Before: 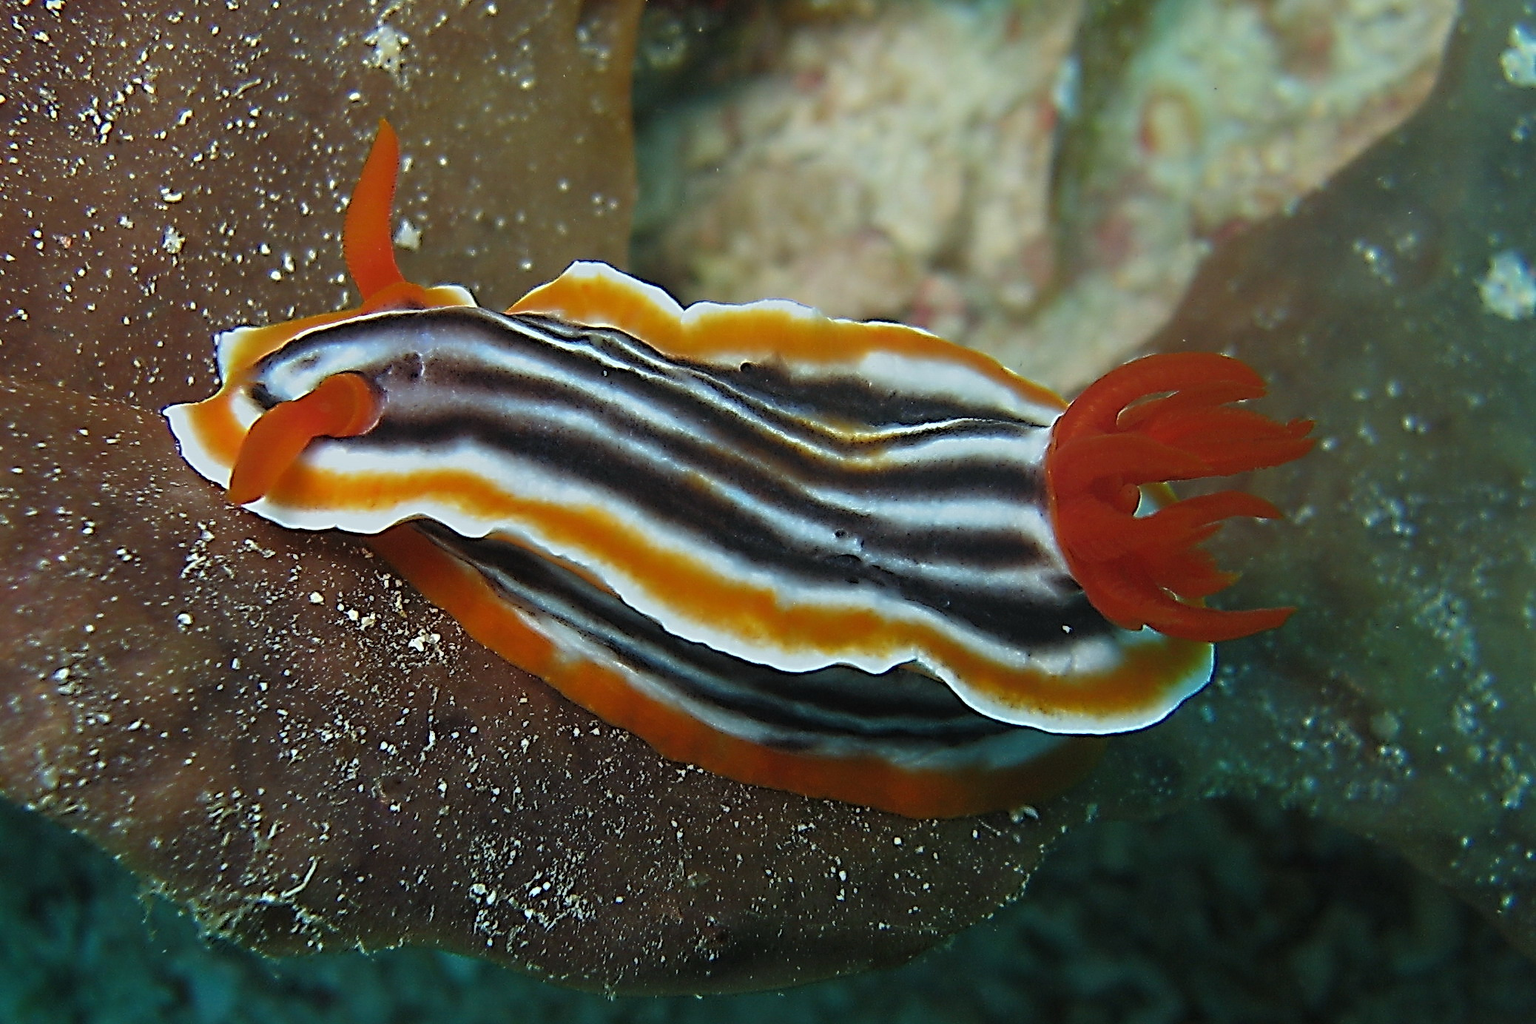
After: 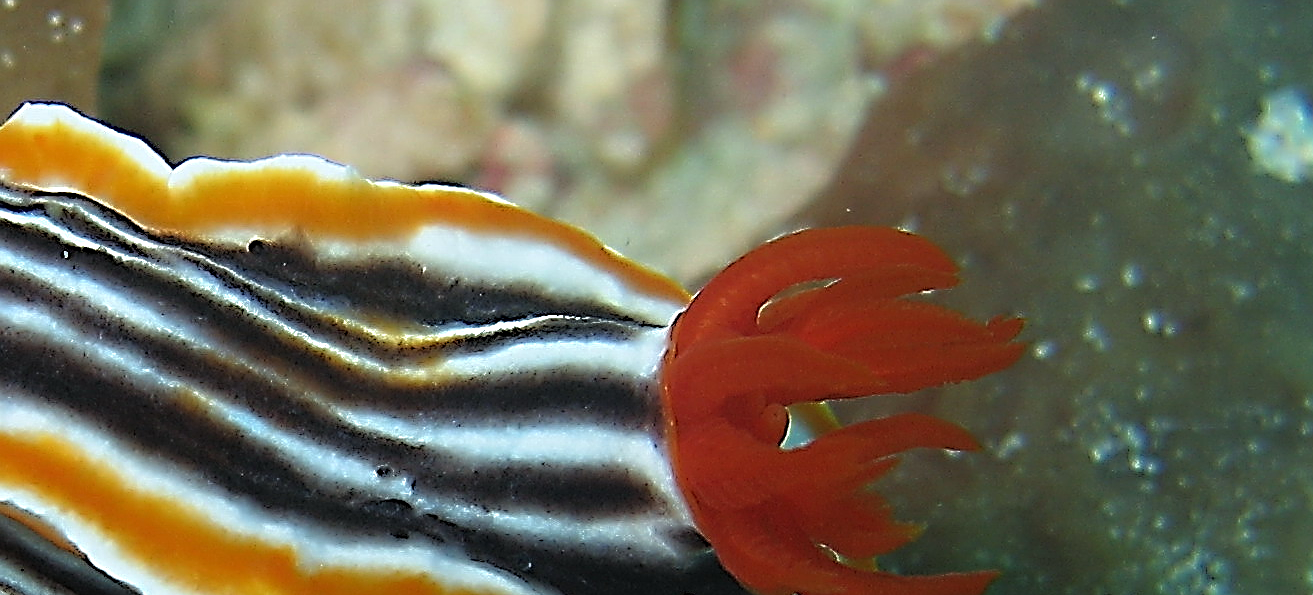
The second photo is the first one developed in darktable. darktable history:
crop: left 36.262%, top 18.133%, right 0.444%, bottom 38.814%
tone equalizer: -8 EV -0.397 EV, -7 EV -0.384 EV, -6 EV -0.347 EV, -5 EV -0.197 EV, -3 EV 0.251 EV, -2 EV 0.318 EV, -1 EV 0.401 EV, +0 EV 0.434 EV
sharpen: on, module defaults
